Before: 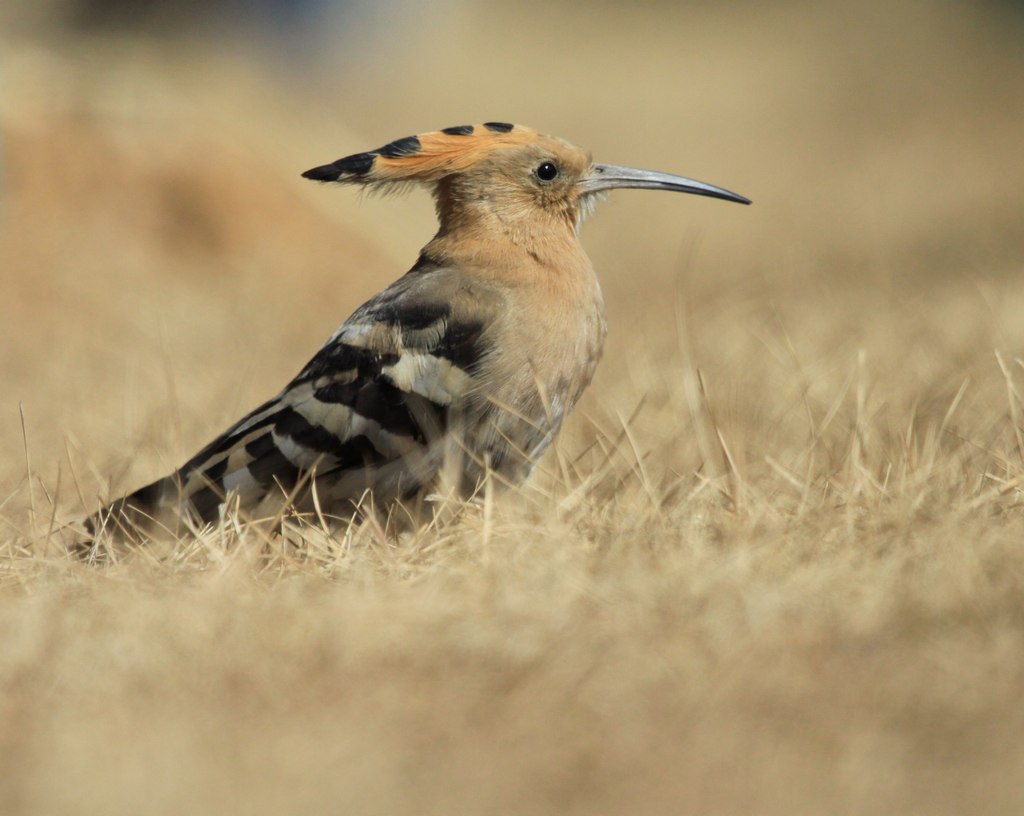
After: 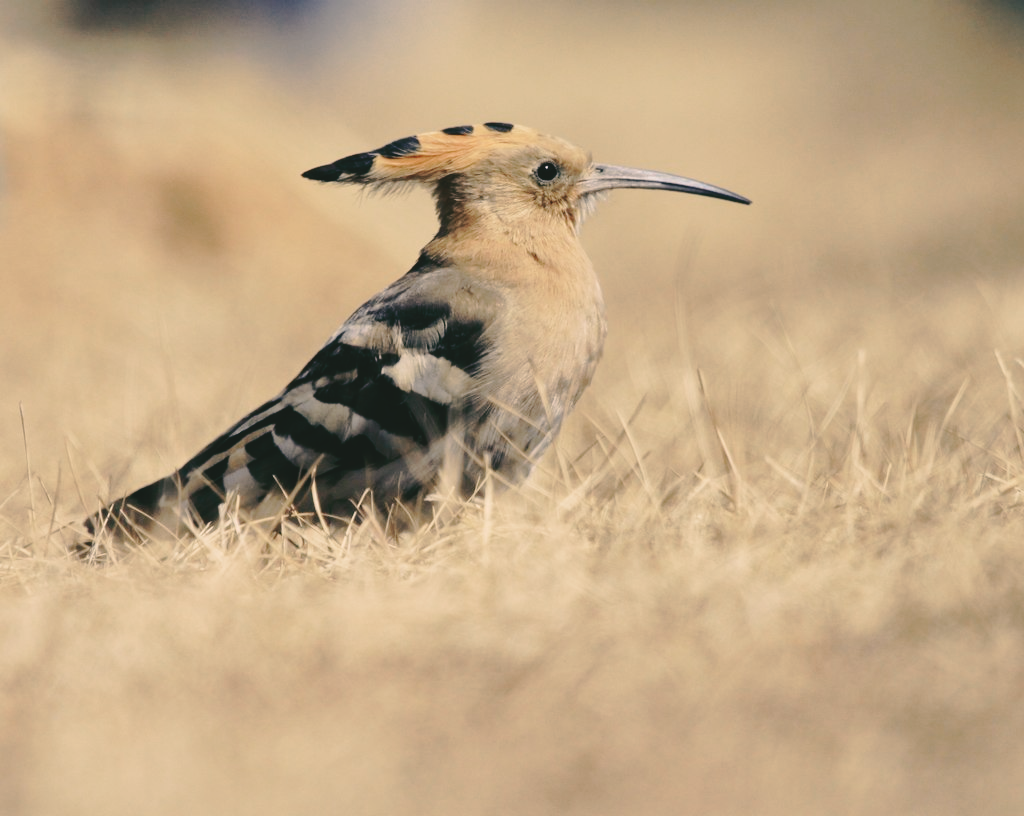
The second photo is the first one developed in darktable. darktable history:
tone curve: curves: ch0 [(0, 0) (0.003, 0.085) (0.011, 0.086) (0.025, 0.086) (0.044, 0.088) (0.069, 0.093) (0.1, 0.102) (0.136, 0.12) (0.177, 0.157) (0.224, 0.203) (0.277, 0.277) (0.335, 0.36) (0.399, 0.463) (0.468, 0.559) (0.543, 0.626) (0.623, 0.703) (0.709, 0.789) (0.801, 0.869) (0.898, 0.927) (1, 1)], preserve colors none
color look up table: target L [91.11, 90.48, 80.86, 71.19, 60.92, 62.44, 45.01, 39.42, 39.72, 14.58, 200.92, 94.66, 84.16, 74.92, 67.38, 67.15, 66.15, 56.29, 52.43, 53.39, 42.75, 38.42, 26.92, 22.68, 5.897, 89.18, 83.11, 82.94, 69.39, 64.73, 81.4, 51.37, 67.89, 49.71, 49.78, 41.39, 40.87, 19.95, 20.66, 19.06, 18.93, 78.71, 63.36, 64.67, 63.23, 58.69, 42.68, 37.73, 37.39], target a [-4.358, -13.51, -32.29, -5.76, -7.841, 2.915, -21.64, -12.53, -9.959, -27.43, 0, 17.54, 11.63, 28.01, 10.81, 32.43, 9.186, 46.81, 25.43, 59.3, 36.69, 5.895, 19.17, 32.29, -19.27, 25.7, 24.81, 27.56, 43.19, 20.42, 30.74, 33.65, 41.73, 53.12, 47.67, 30.93, 56.7, 8.064, -2.767, 22.07, 30.29, -16.84, -16.32, -33.9, -34.12, -4.411, -0.211, -12.94, 3.246], target b [27.56, 36.36, 15.64, 39.31, 17.32, 9.606, 14.49, 17.97, 4.41, -0.086, -0.001, 11.73, 33.86, 19.13, 54.62, 54.94, 30.48, 25.47, 14.04, 43.62, 35.81, 1.63, 26.47, 2.345, 9.23, 3.061, 11.26, 4.85, 0.499, -0.561, -3.885, -34.37, -18.26, 3.607, -19.75, -3.979, -43.17, -28.77, -3.91, -20.17, -35.87, 5.888, -33.89, -4.239, -28.23, -10.24, -53.46, -7.988, -24.18], num patches 49
